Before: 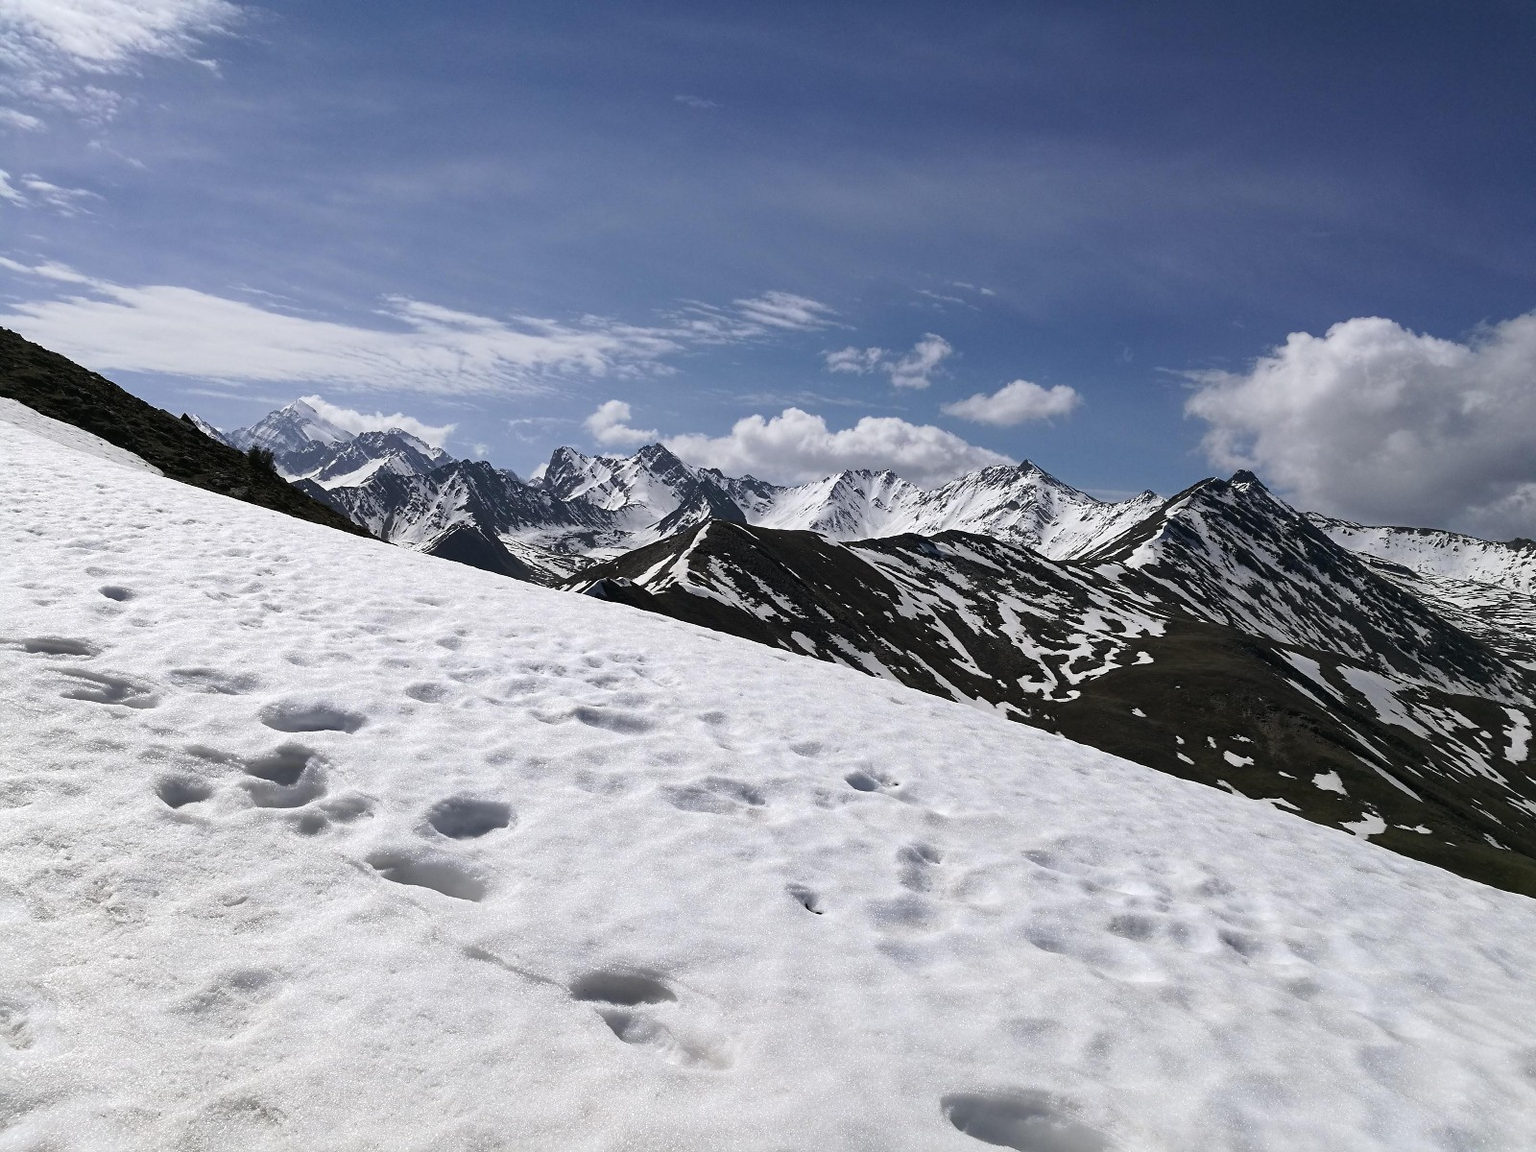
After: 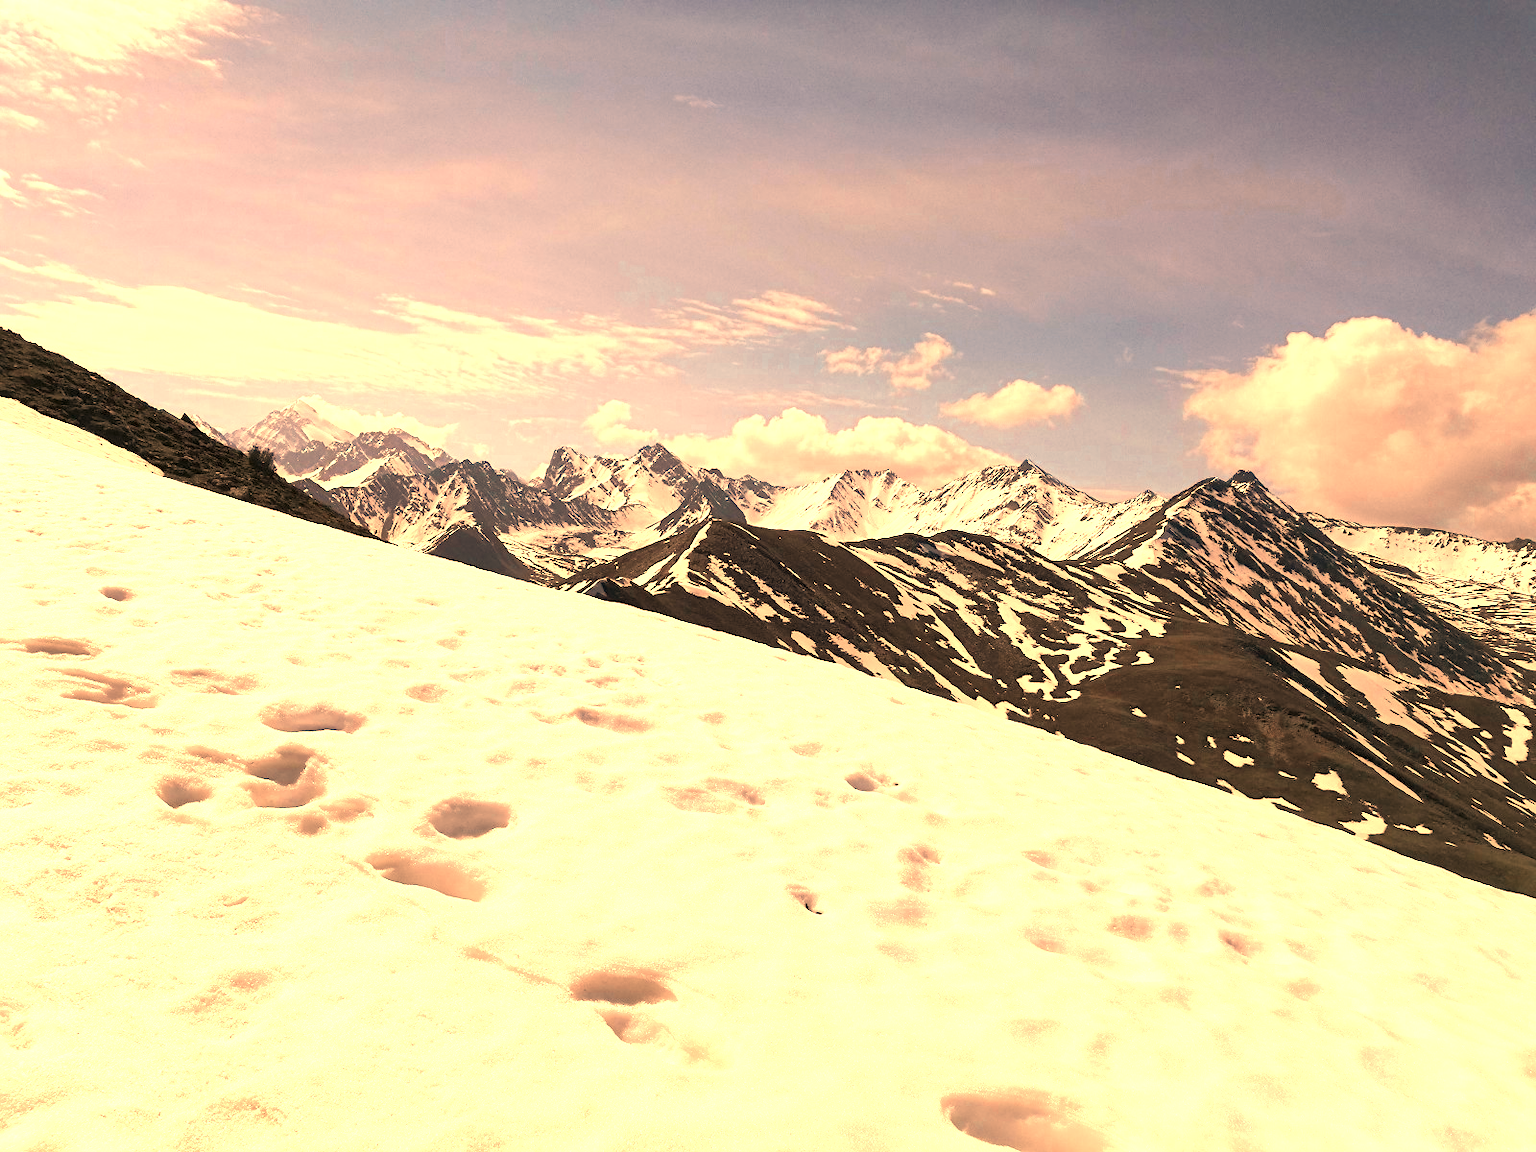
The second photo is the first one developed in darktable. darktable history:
exposure: black level correction 0.001, exposure 1.735 EV, compensate highlight preservation false
color zones: curves: ch0 [(0, 0.5) (0.125, 0.4) (0.25, 0.5) (0.375, 0.4) (0.5, 0.4) (0.625, 0.6) (0.75, 0.6) (0.875, 0.5)]; ch1 [(0, 0.35) (0.125, 0.45) (0.25, 0.35) (0.375, 0.35) (0.5, 0.35) (0.625, 0.35) (0.75, 0.45) (0.875, 0.35)]; ch2 [(0, 0.6) (0.125, 0.5) (0.25, 0.5) (0.375, 0.6) (0.5, 0.6) (0.625, 0.5) (0.75, 0.5) (0.875, 0.5)]
white balance: red 1.467, blue 0.684
